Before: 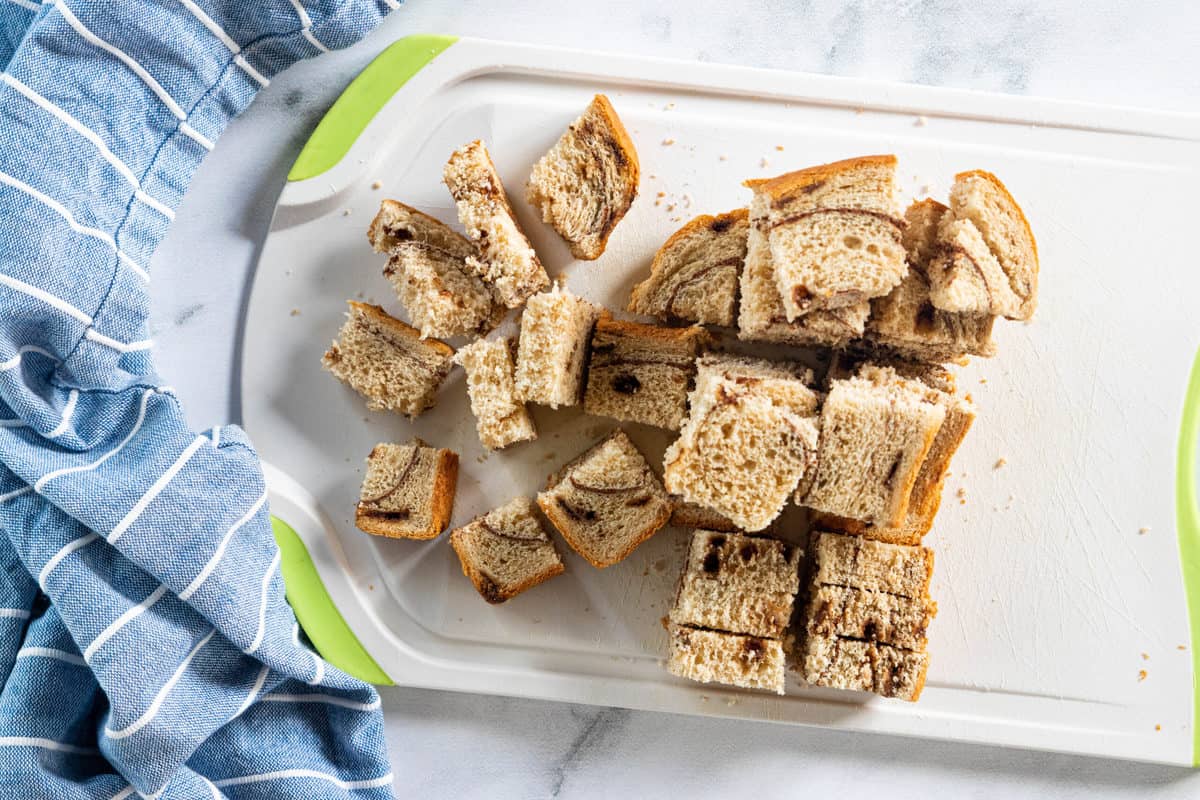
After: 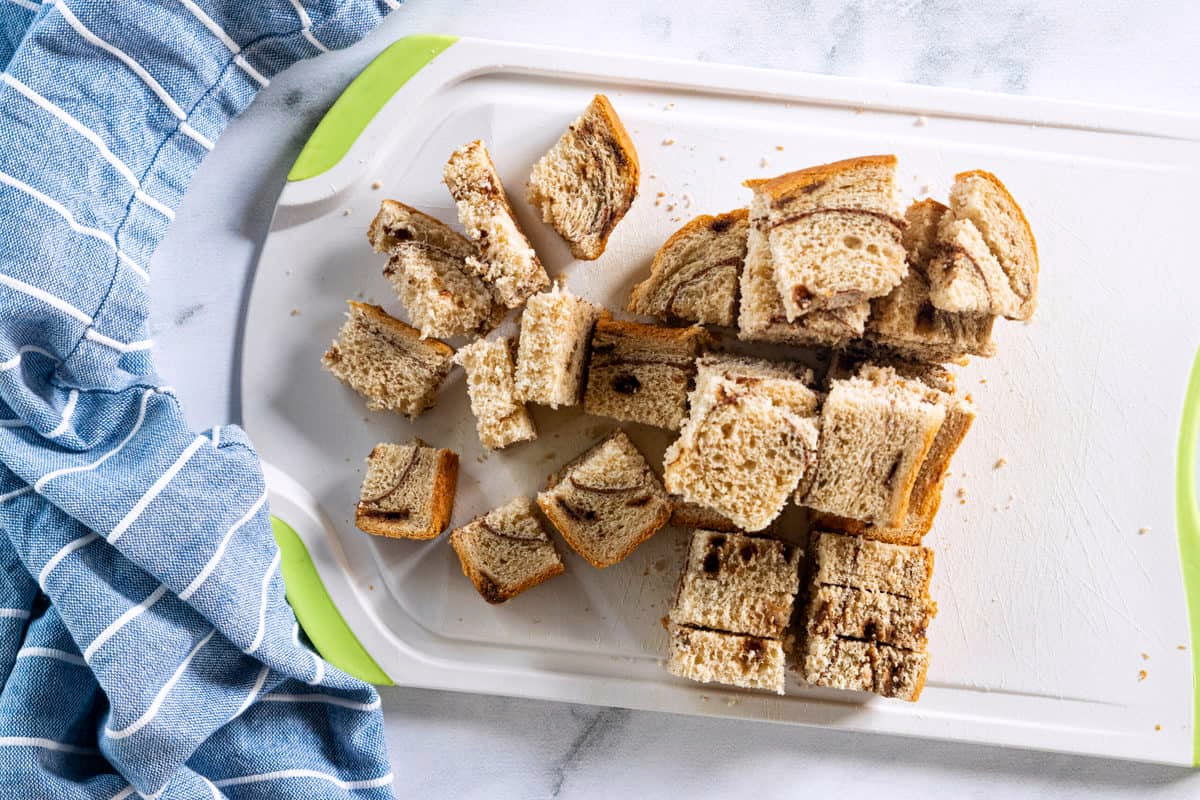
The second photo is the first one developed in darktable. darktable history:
contrast brightness saturation: contrast 0.03, brightness -0.04
white balance: red 1.009, blue 1.027
